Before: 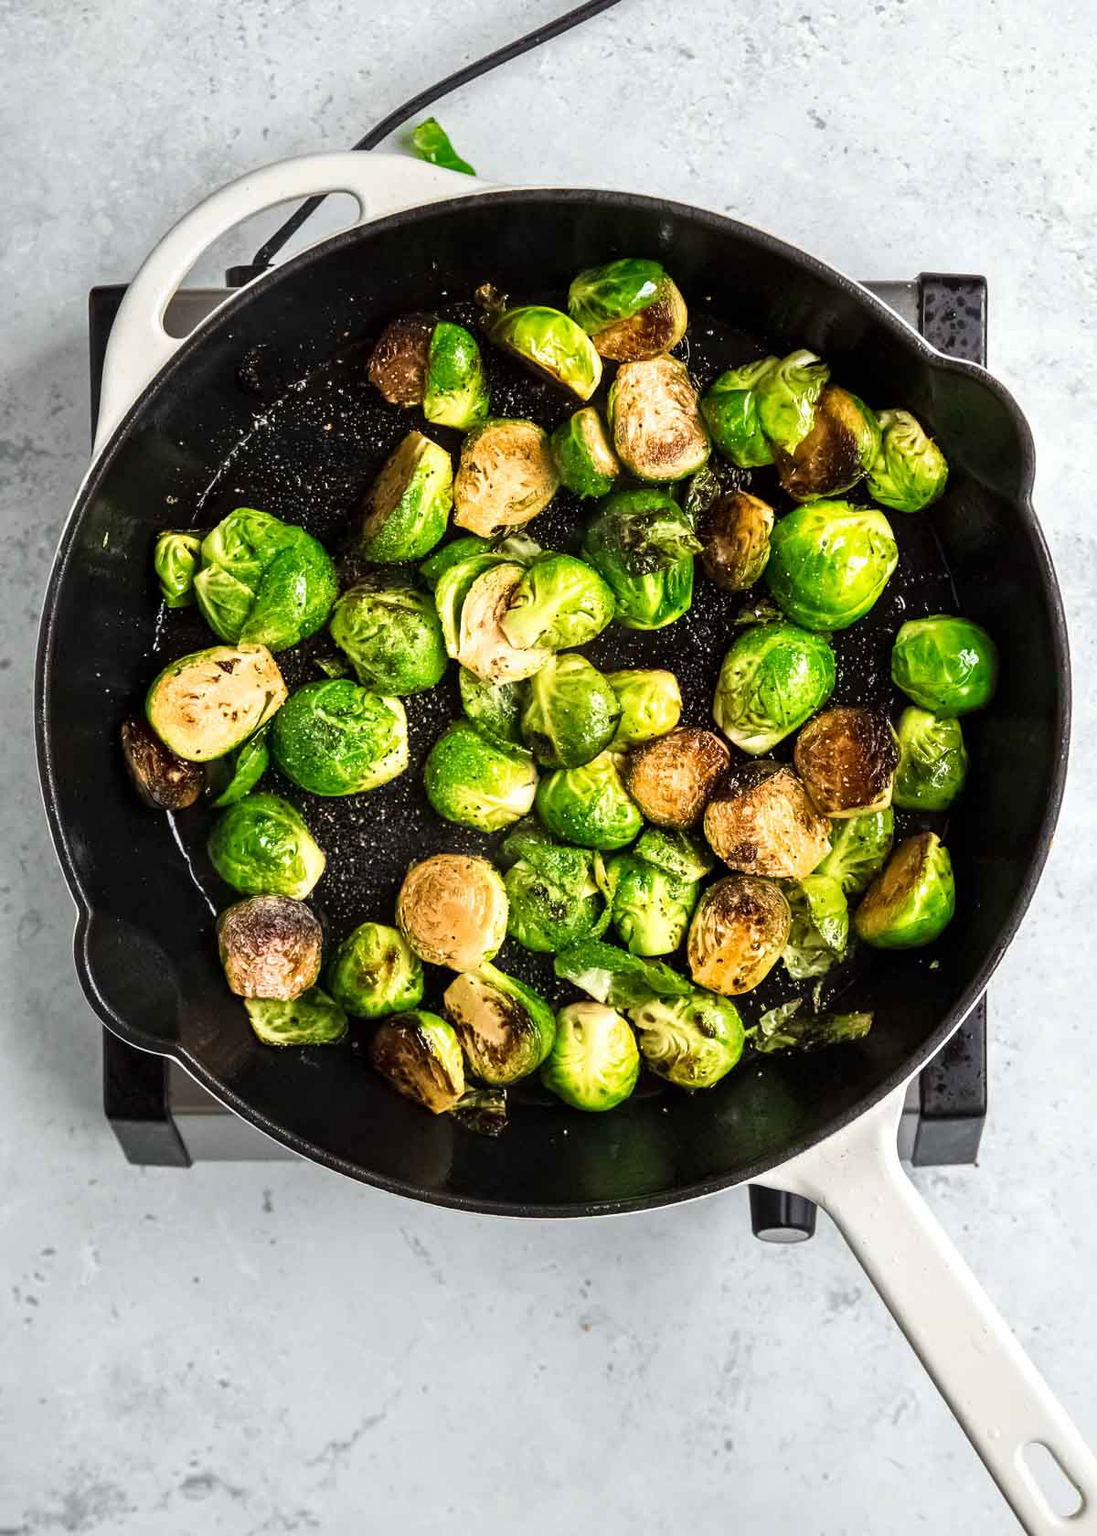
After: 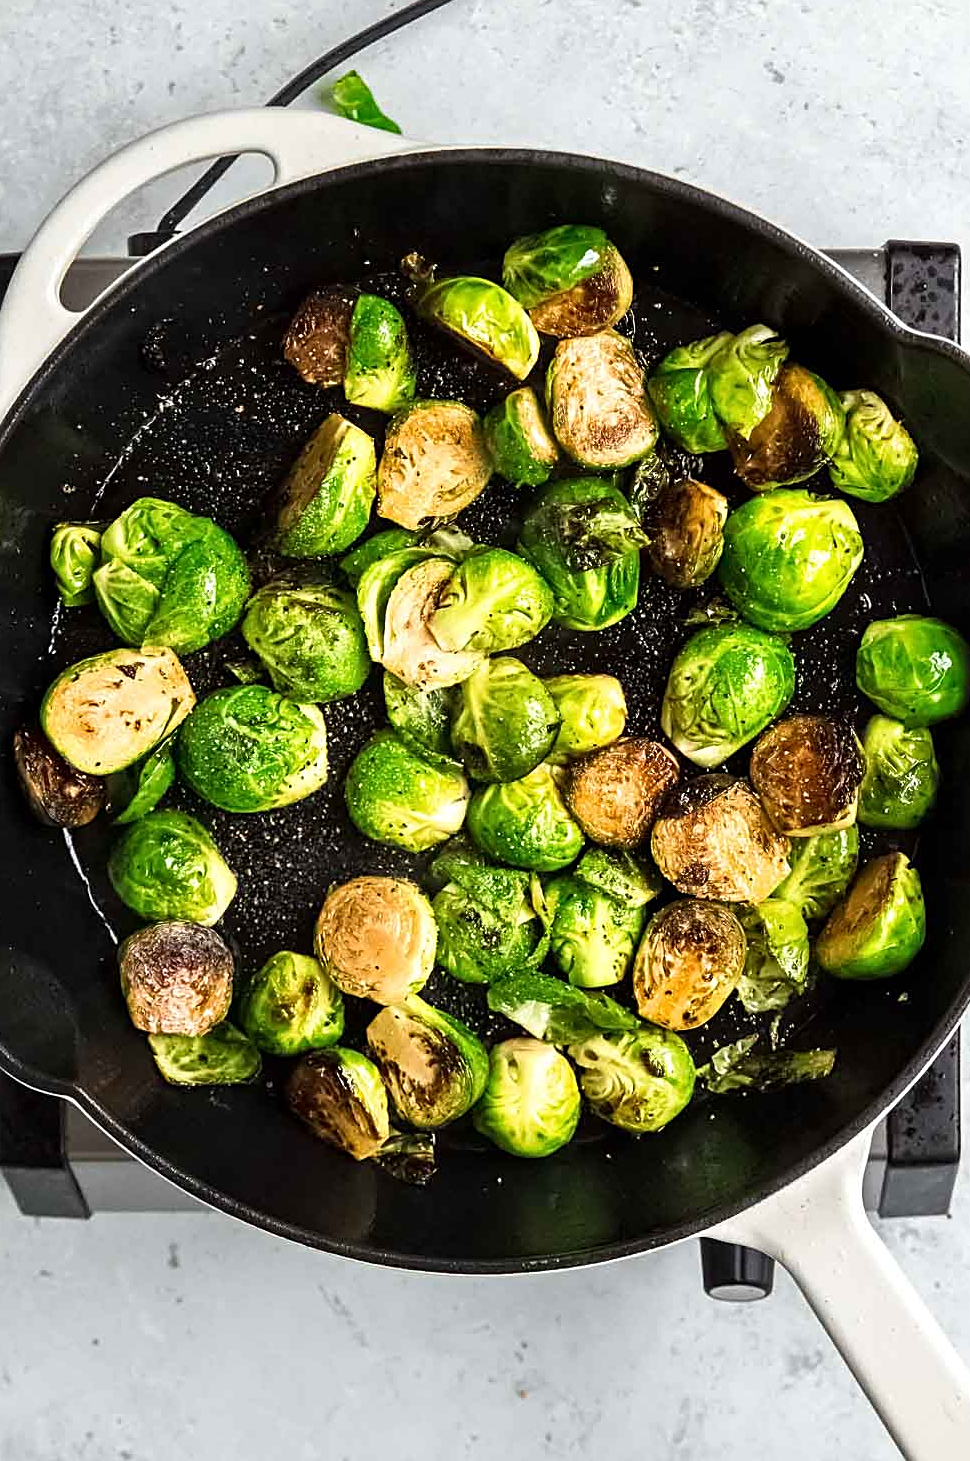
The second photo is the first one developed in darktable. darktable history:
sharpen: on, module defaults
exposure: compensate highlight preservation false
tone equalizer: on, module defaults
crop: left 9.929%, top 3.475%, right 9.188%, bottom 9.529%
